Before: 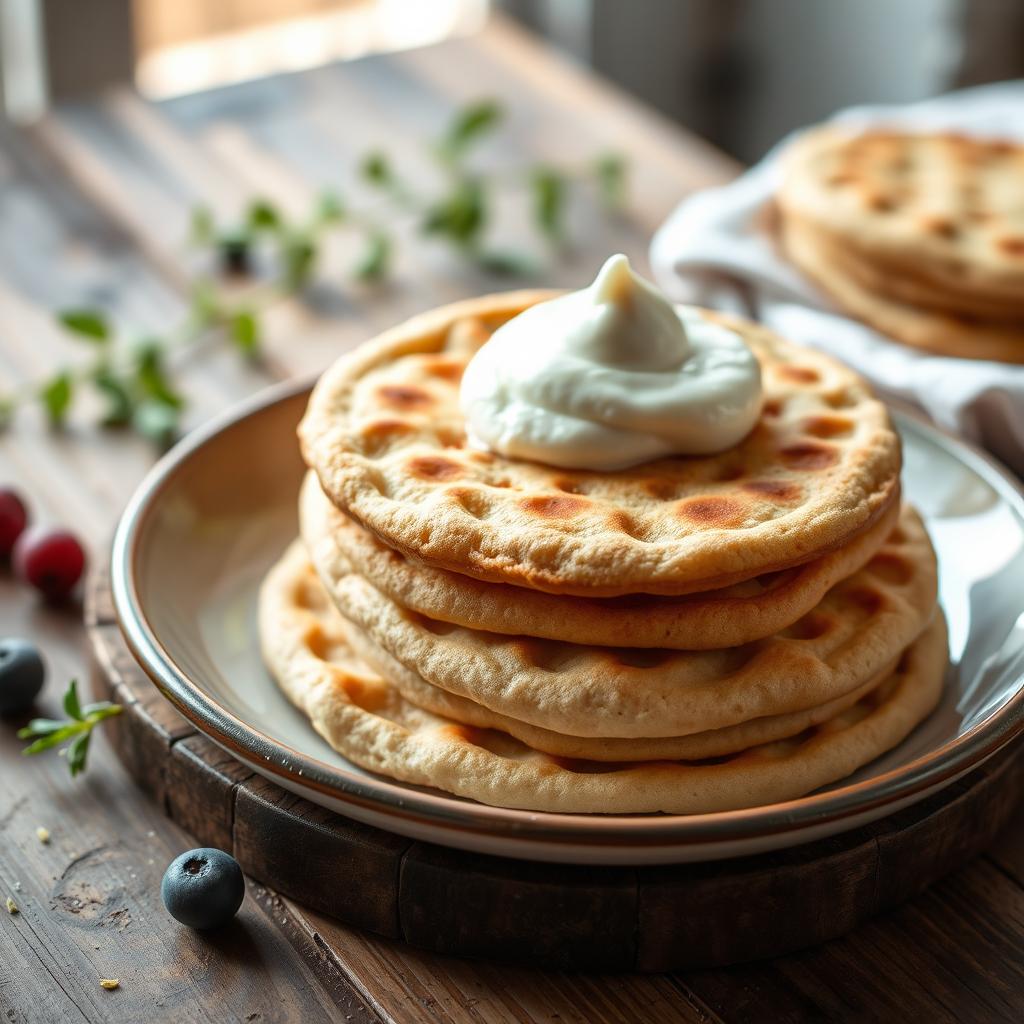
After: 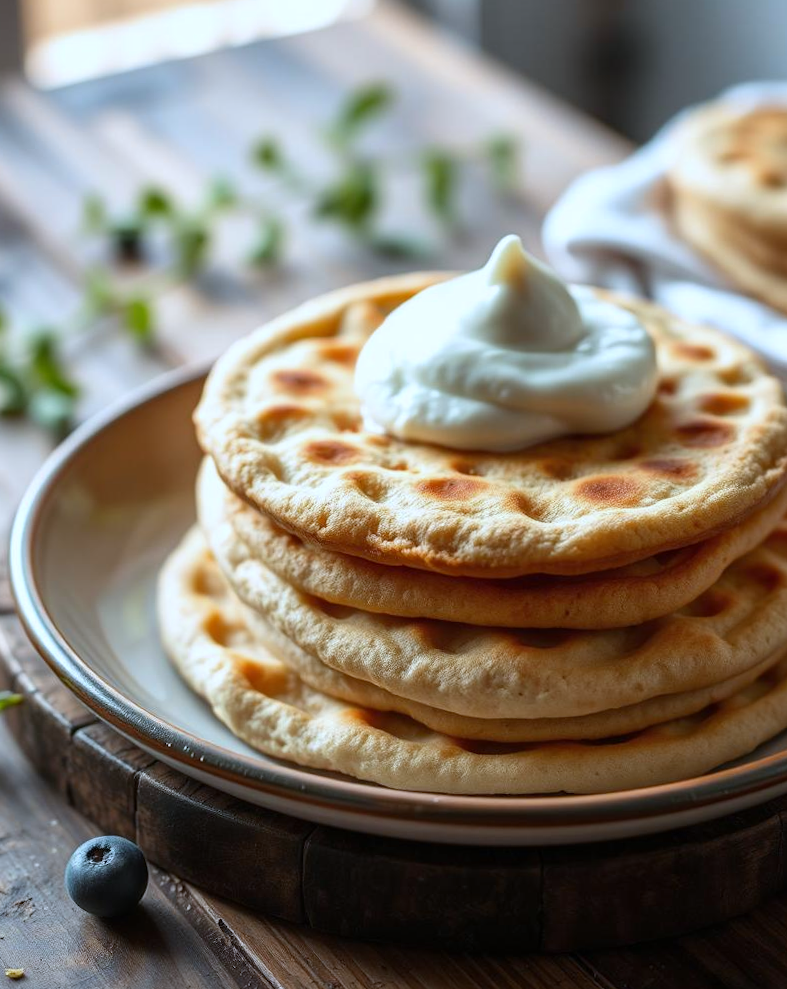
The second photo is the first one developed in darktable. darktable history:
rotate and perspective: rotation -1°, crop left 0.011, crop right 0.989, crop top 0.025, crop bottom 0.975
crop: left 9.88%, right 12.664%
white balance: red 0.931, blue 1.11
